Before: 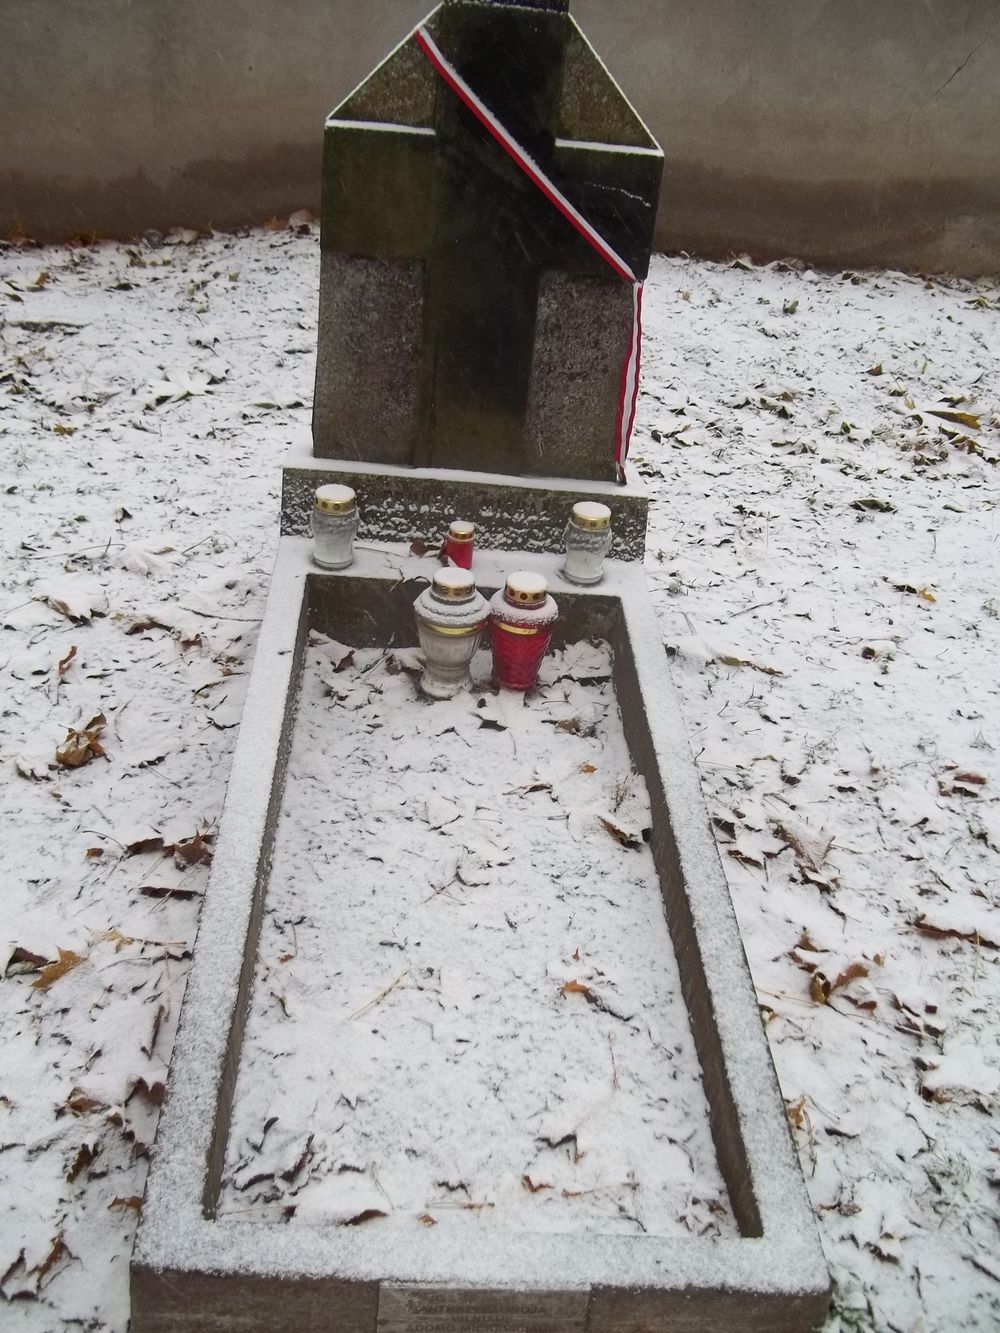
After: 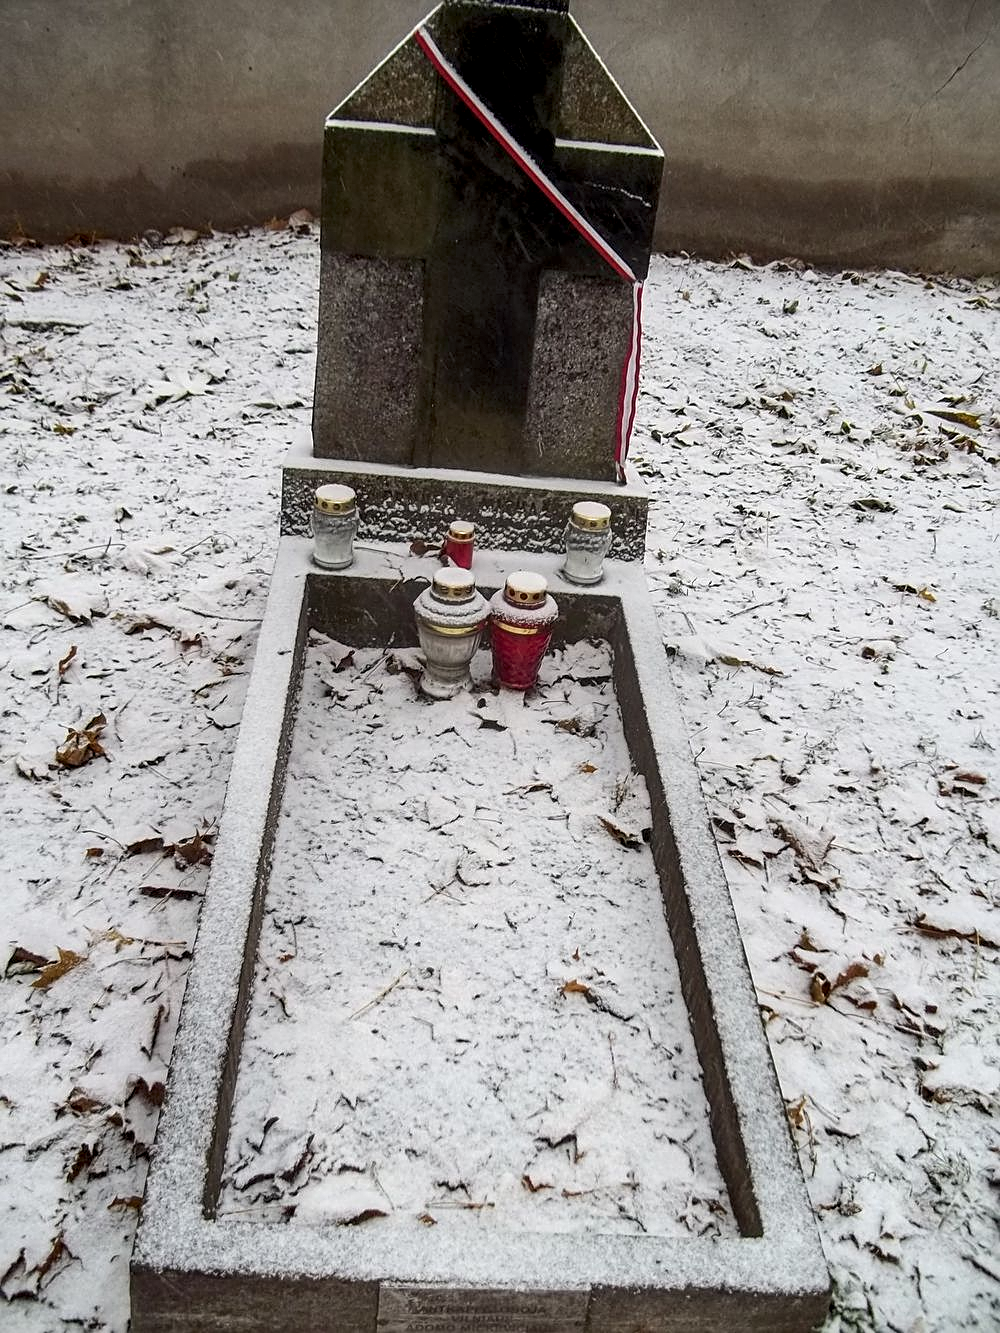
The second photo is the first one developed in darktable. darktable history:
local contrast: detail 154%
sharpen: on, module defaults
